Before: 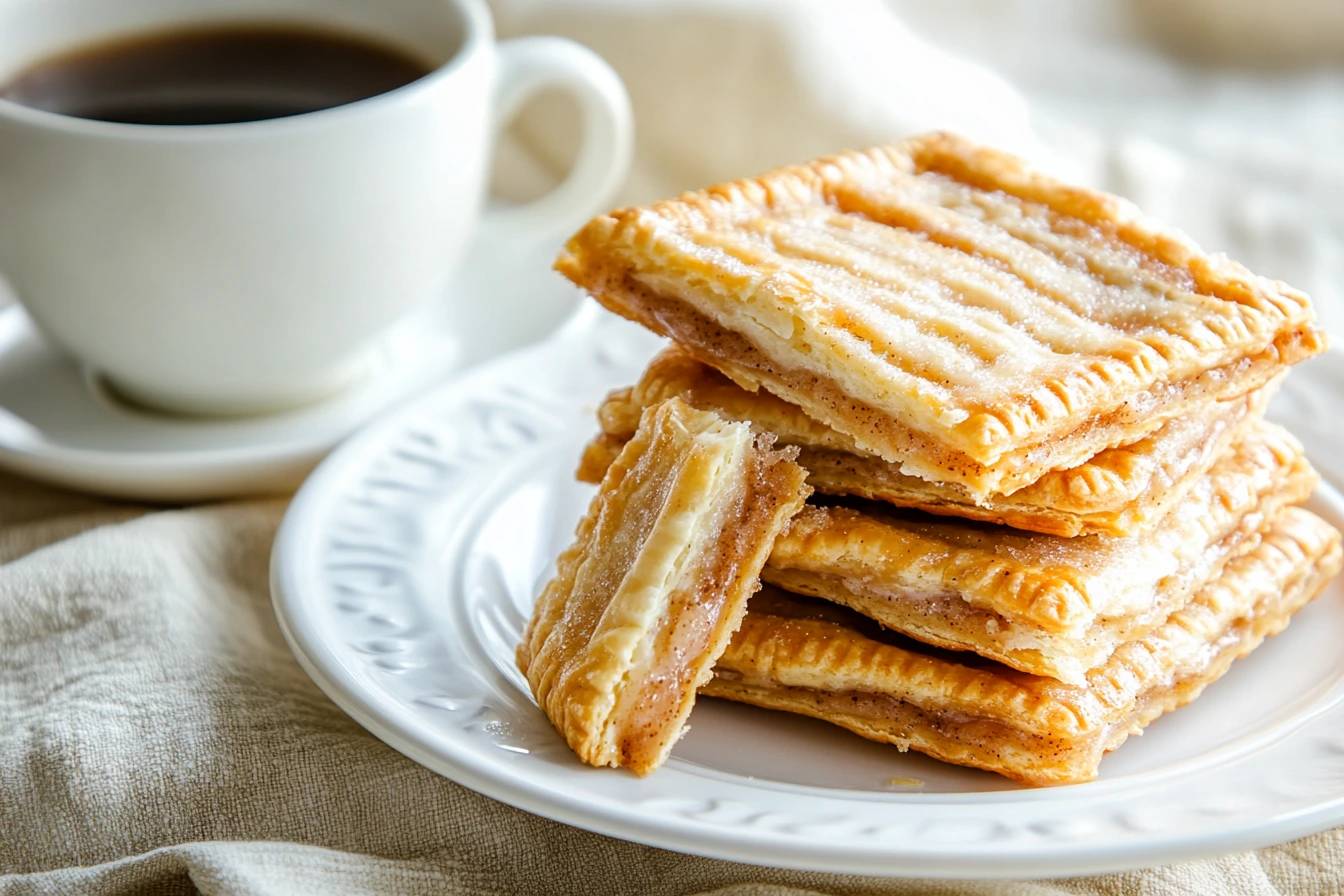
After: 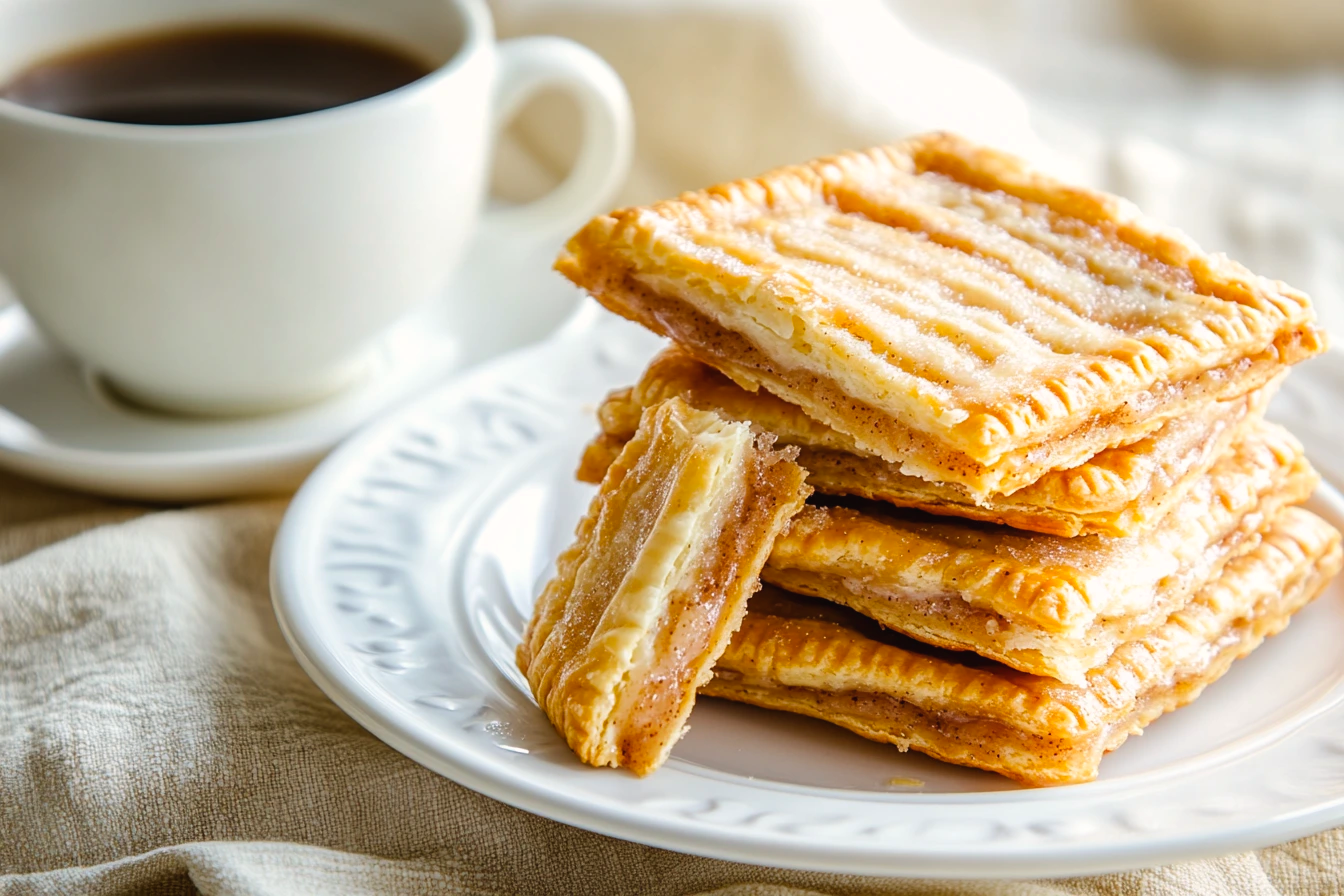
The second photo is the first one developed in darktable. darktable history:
white balance: red 1, blue 1
color balance rgb: shadows lift › chroma 2%, shadows lift › hue 50°, power › hue 60°, highlights gain › chroma 1%, highlights gain › hue 60°, global offset › luminance 0.25%, global vibrance 30%
